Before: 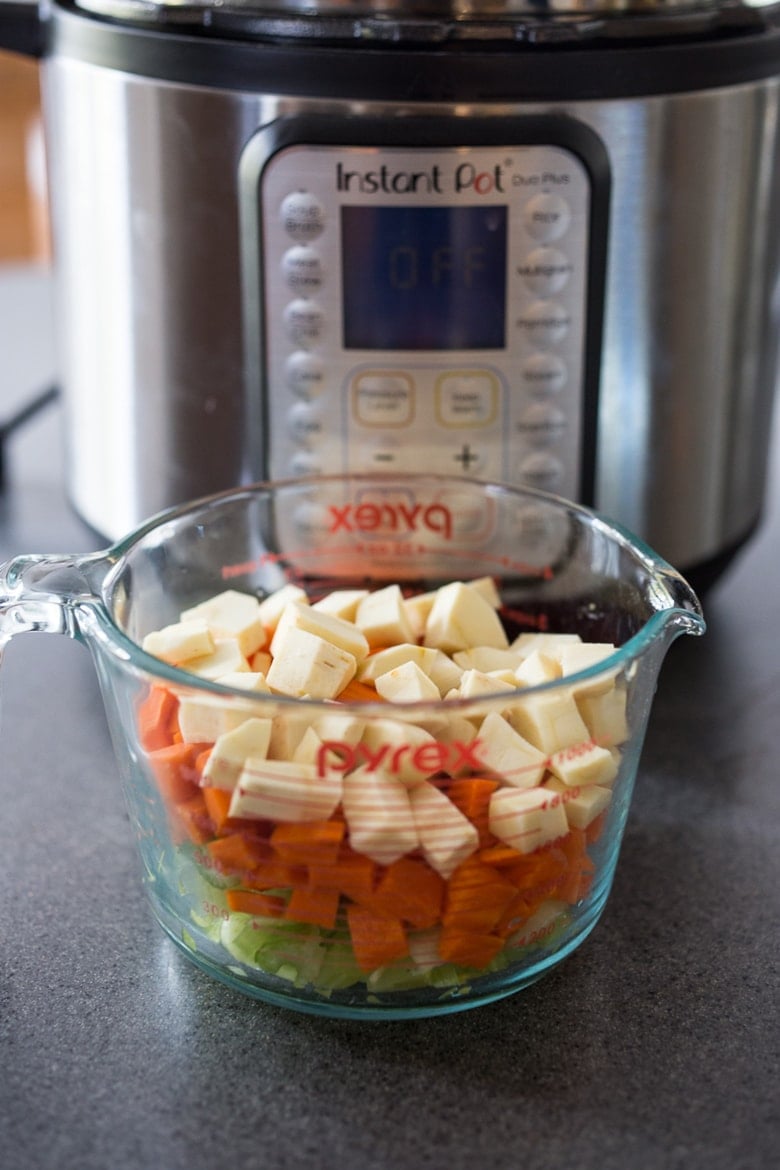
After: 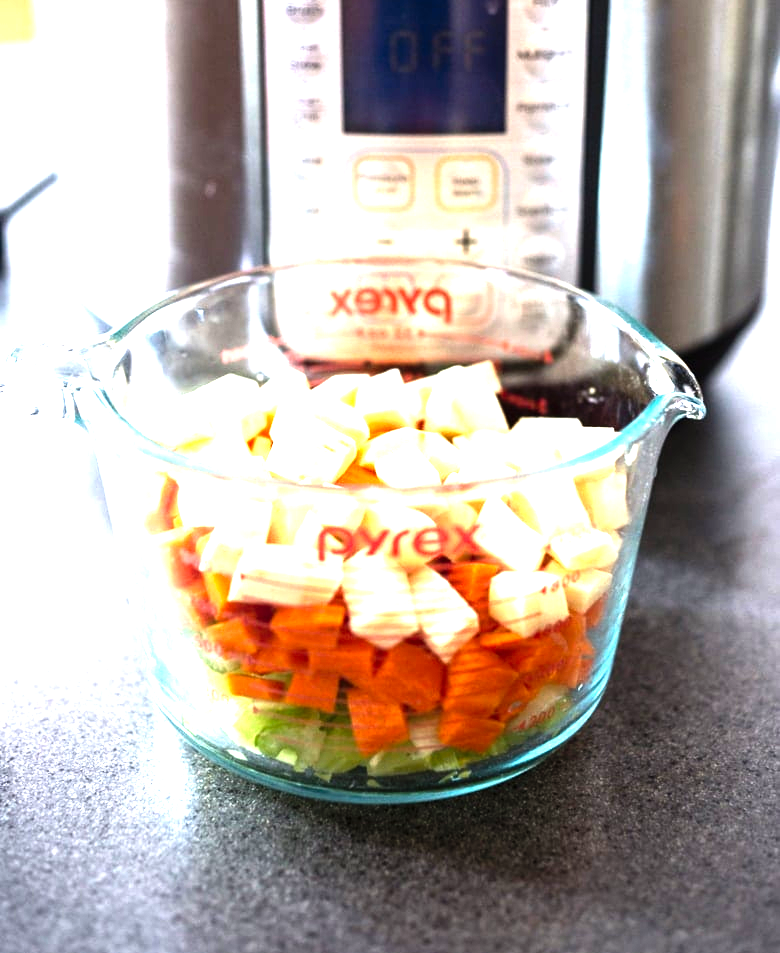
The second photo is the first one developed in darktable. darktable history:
levels: levels [0, 0.281, 0.562]
crop and rotate: top 18.507%
tone equalizer: -8 EV -0.417 EV, -7 EV -0.389 EV, -6 EV -0.333 EV, -5 EV -0.222 EV, -3 EV 0.222 EV, -2 EV 0.333 EV, -1 EV 0.389 EV, +0 EV 0.417 EV, edges refinement/feathering 500, mask exposure compensation -1.57 EV, preserve details no
